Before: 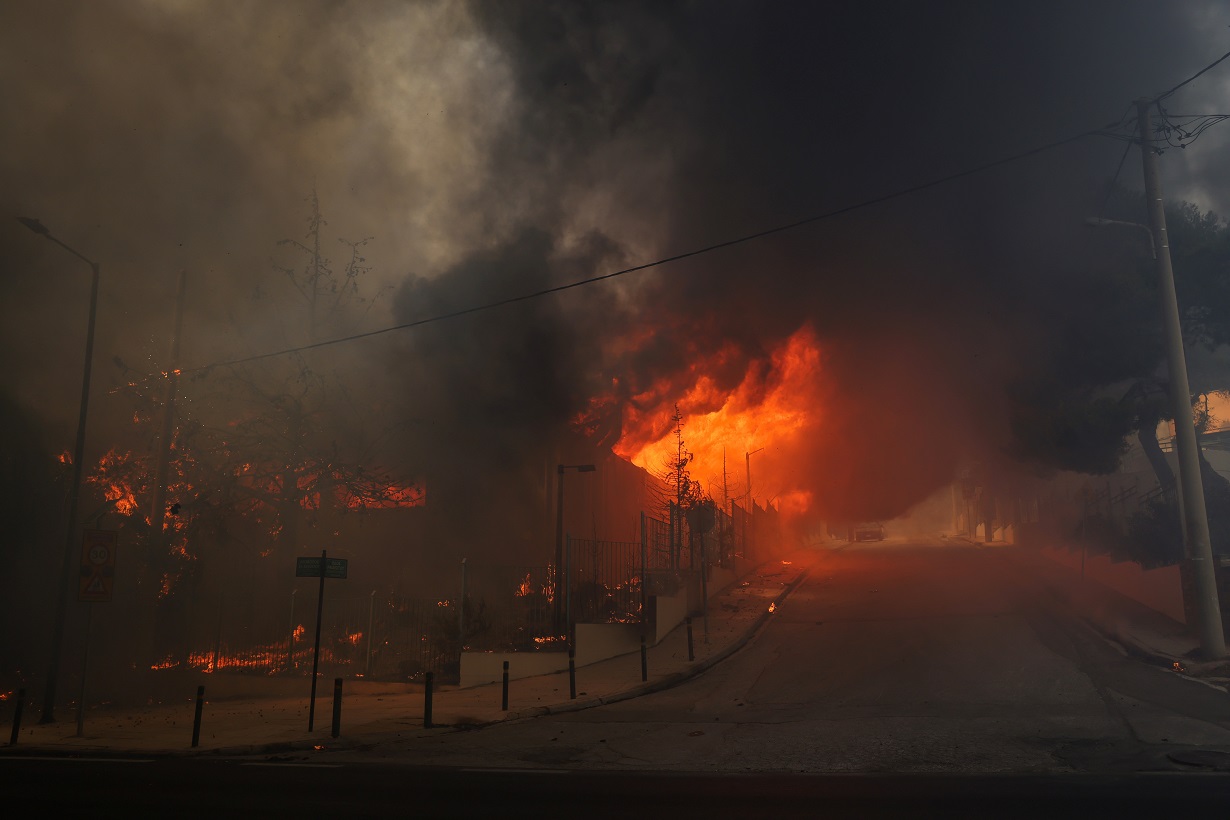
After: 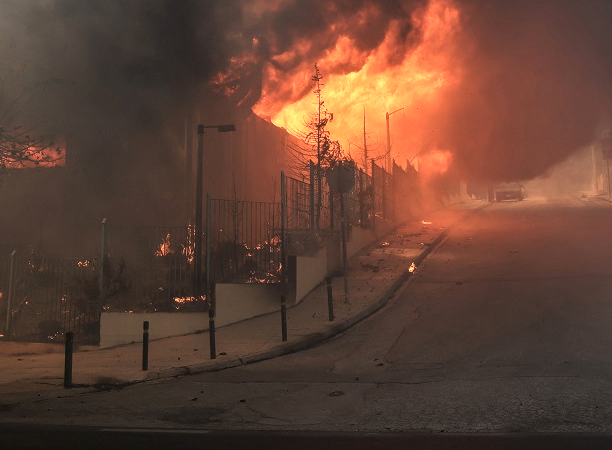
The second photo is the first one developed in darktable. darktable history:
local contrast: on, module defaults
crop: left 29.346%, top 41.525%, right 20.864%, bottom 3.494%
exposure: black level correction 0, exposure 1.104 EV, compensate exposure bias true, compensate highlight preservation false
contrast brightness saturation: contrast 0.06, brightness -0.008, saturation -0.249
